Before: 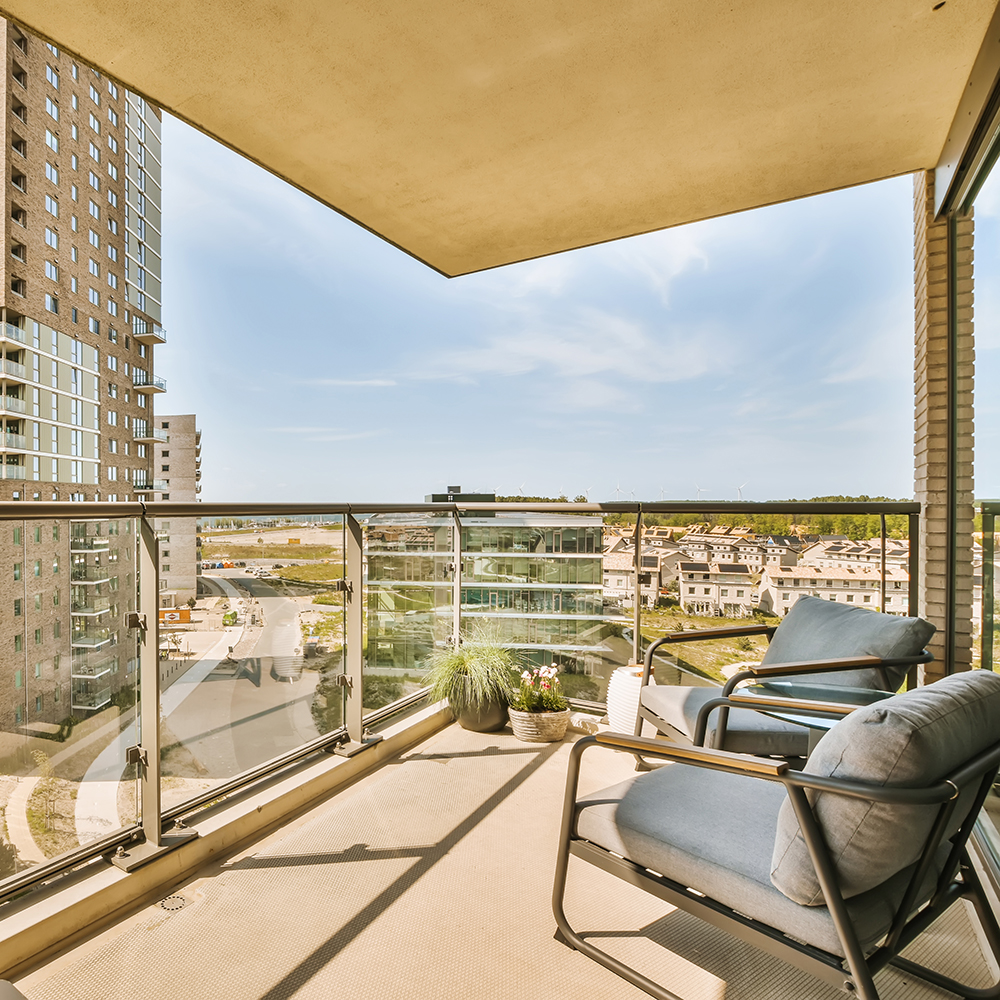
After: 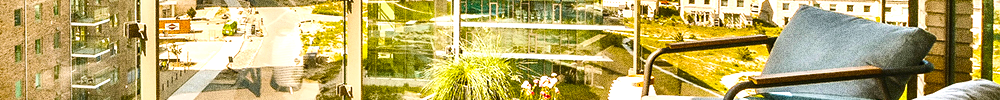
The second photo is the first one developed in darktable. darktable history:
crop and rotate: top 59.084%, bottom 30.916%
grain: coarseness 10.62 ISO, strength 55.56%
color balance rgb: linear chroma grading › global chroma 9%, perceptual saturation grading › global saturation 36%, perceptual saturation grading › shadows 35%, perceptual brilliance grading › global brilliance 21.21%, perceptual brilliance grading › shadows -35%, global vibrance 21.21%
